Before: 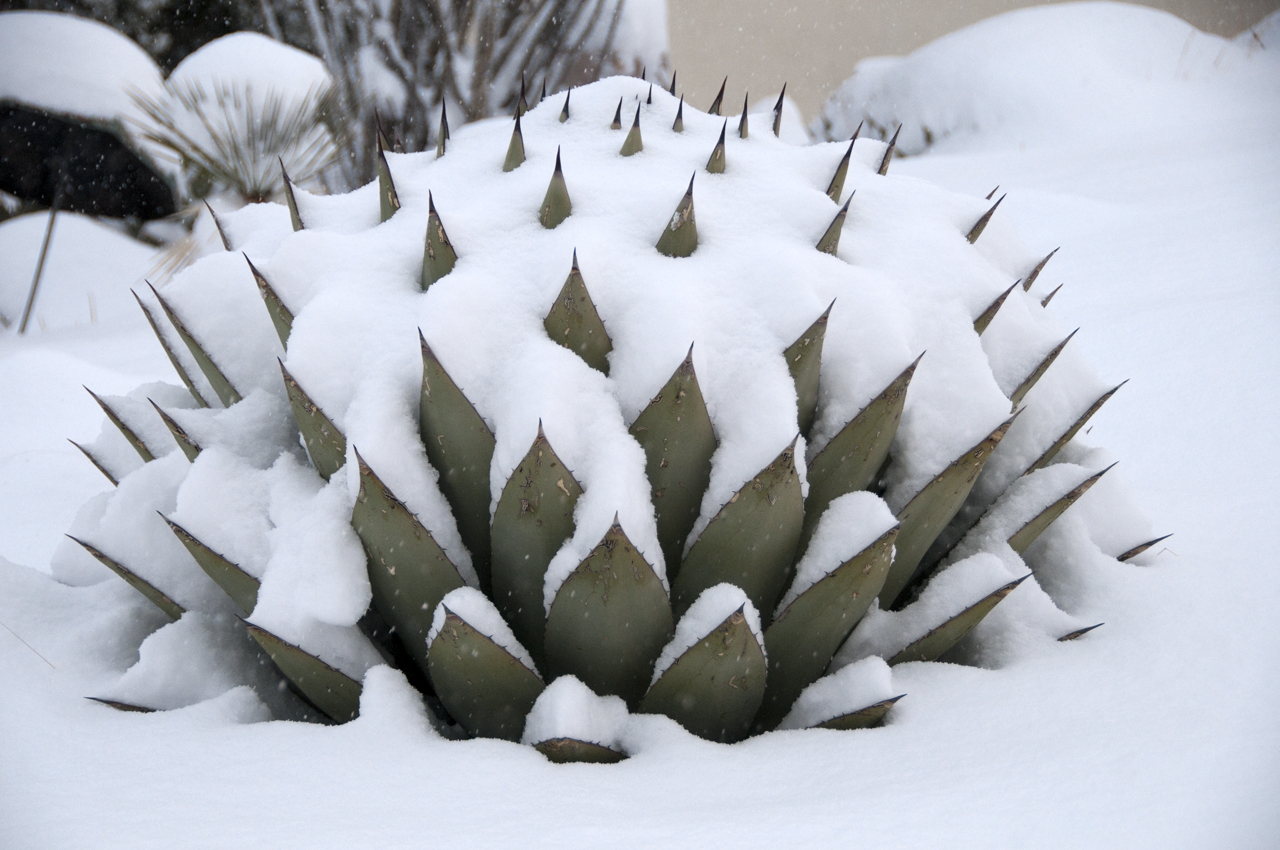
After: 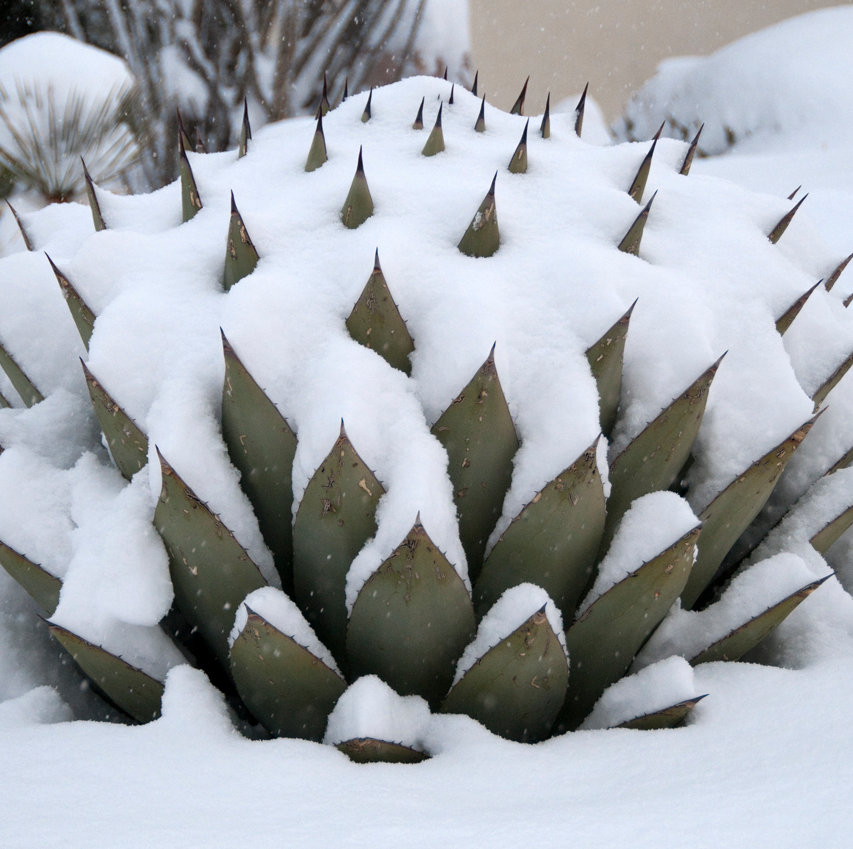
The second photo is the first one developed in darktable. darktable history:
shadows and highlights: shadows 29.61, highlights -30.47, low approximation 0.01, soften with gaussian
crop and rotate: left 15.546%, right 17.787%
